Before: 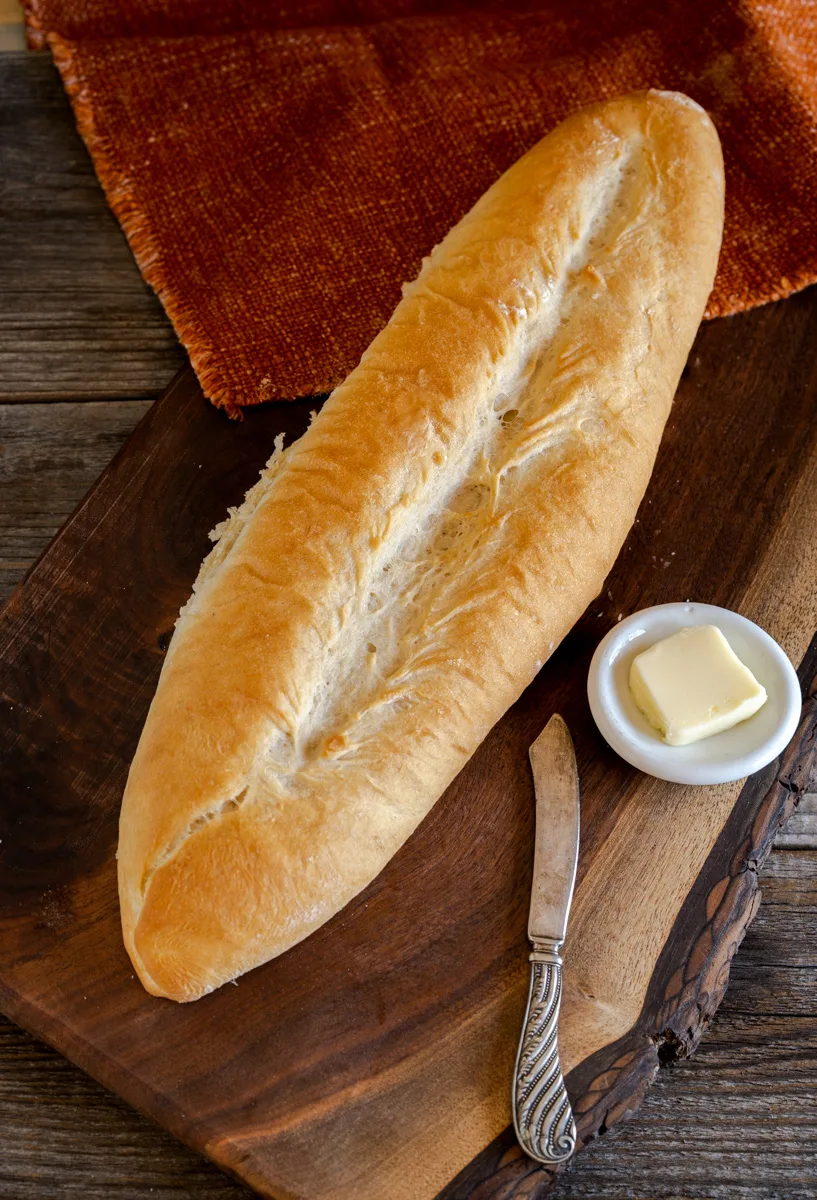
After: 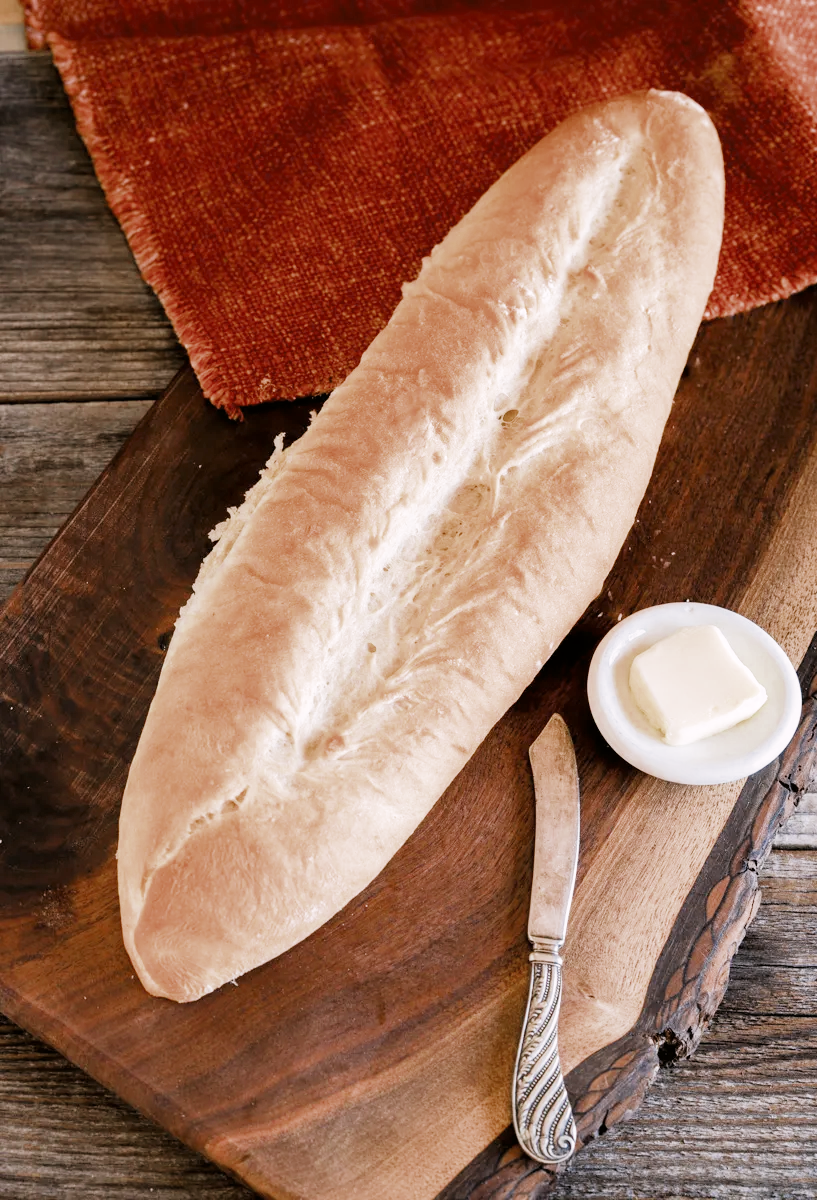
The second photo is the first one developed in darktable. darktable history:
filmic rgb: black relative exposure -8.45 EV, white relative exposure 4.67 EV, hardness 3.83, add noise in highlights 0.002, color science v3 (2019), use custom middle-gray values true, contrast in highlights soft
color zones: curves: ch0 [(0, 0.5) (0.125, 0.4) (0.25, 0.5) (0.375, 0.4) (0.5, 0.4) (0.625, 0.35) (0.75, 0.35) (0.875, 0.5)]; ch1 [(0, 0.35) (0.125, 0.45) (0.25, 0.35) (0.375, 0.35) (0.5, 0.35) (0.625, 0.35) (0.75, 0.45) (0.875, 0.35)]; ch2 [(0, 0.6) (0.125, 0.5) (0.25, 0.5) (0.375, 0.6) (0.5, 0.6) (0.625, 0.5) (0.75, 0.5) (0.875, 0.5)]
color correction: highlights a* 3.06, highlights b* -1.55, shadows a* -0.097, shadows b* 2.3, saturation 0.98
exposure: black level correction 0, exposure 1.612 EV, compensate highlight preservation false
